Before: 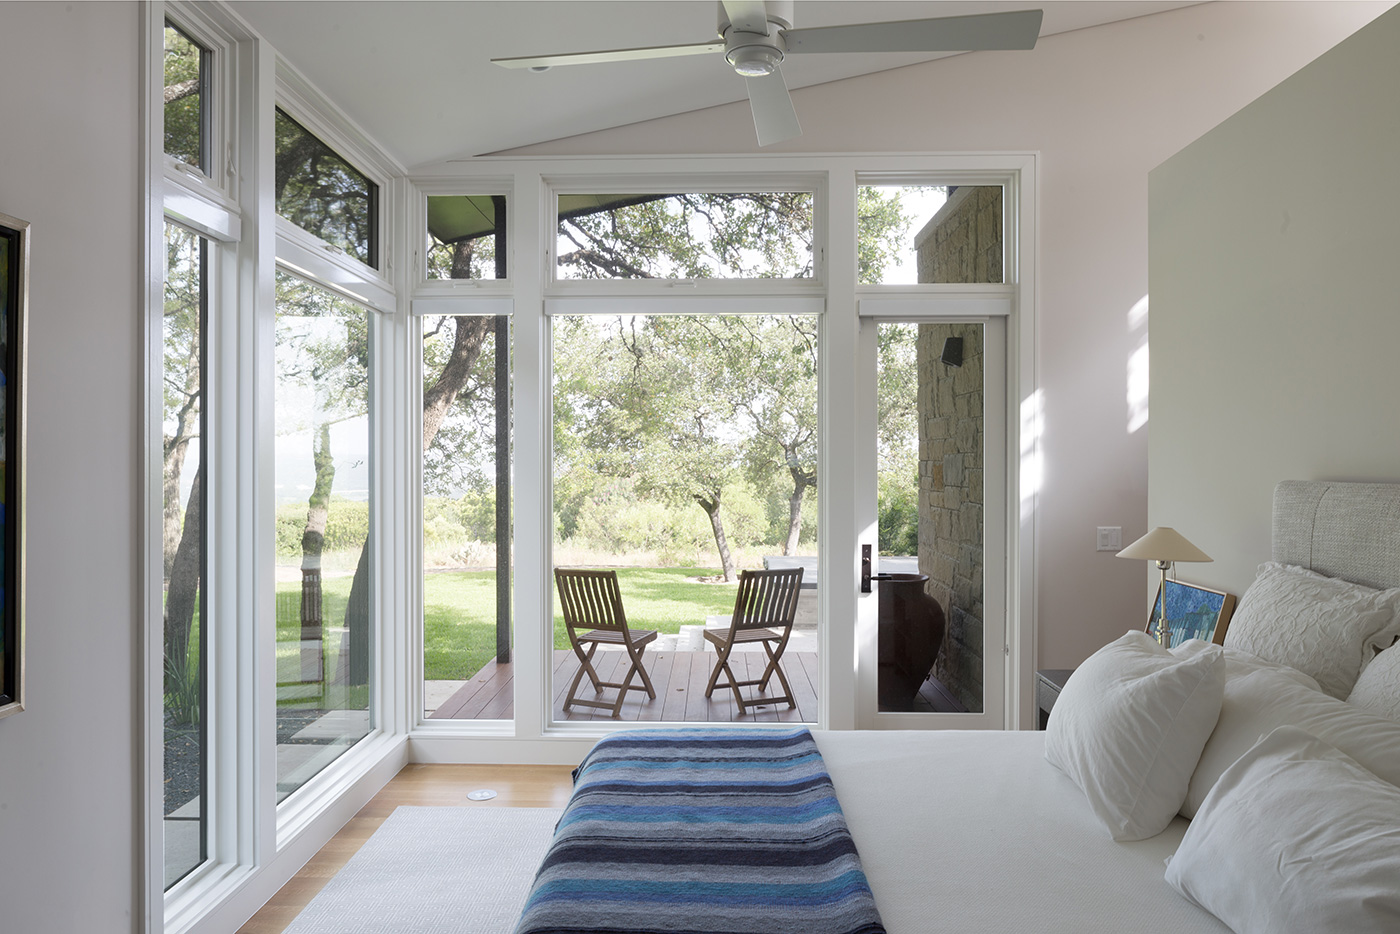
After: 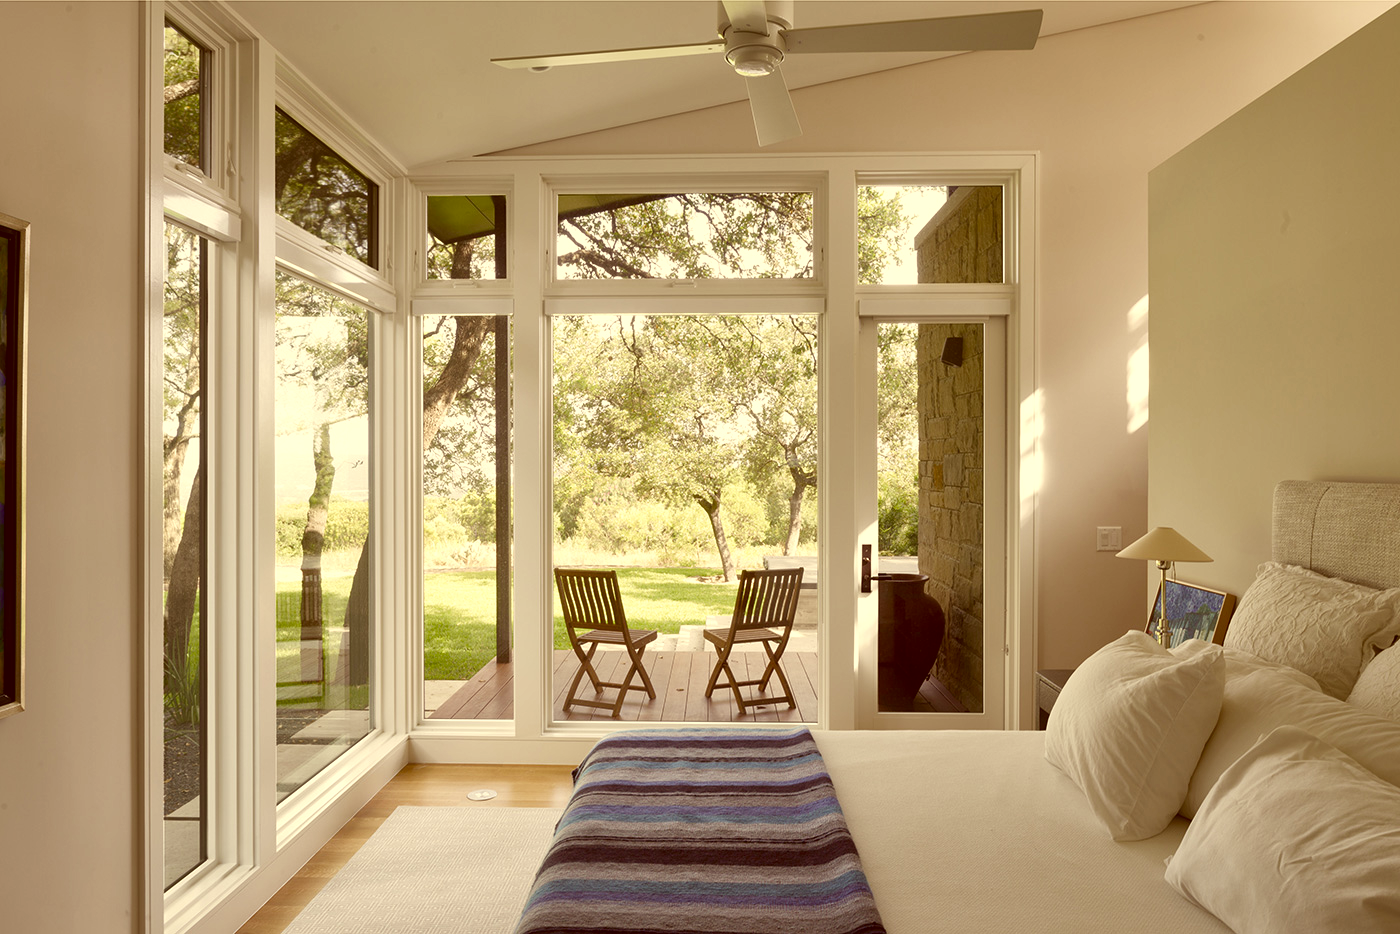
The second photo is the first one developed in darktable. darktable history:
color correction: highlights a* 1.12, highlights b* 24.26, shadows a* 15.58, shadows b* 24.26
color balance rgb: perceptual saturation grading › global saturation 20%, perceptual saturation grading › highlights -25%, perceptual saturation grading › shadows 25%
local contrast: mode bilateral grid, contrast 20, coarseness 50, detail 141%, midtone range 0.2
